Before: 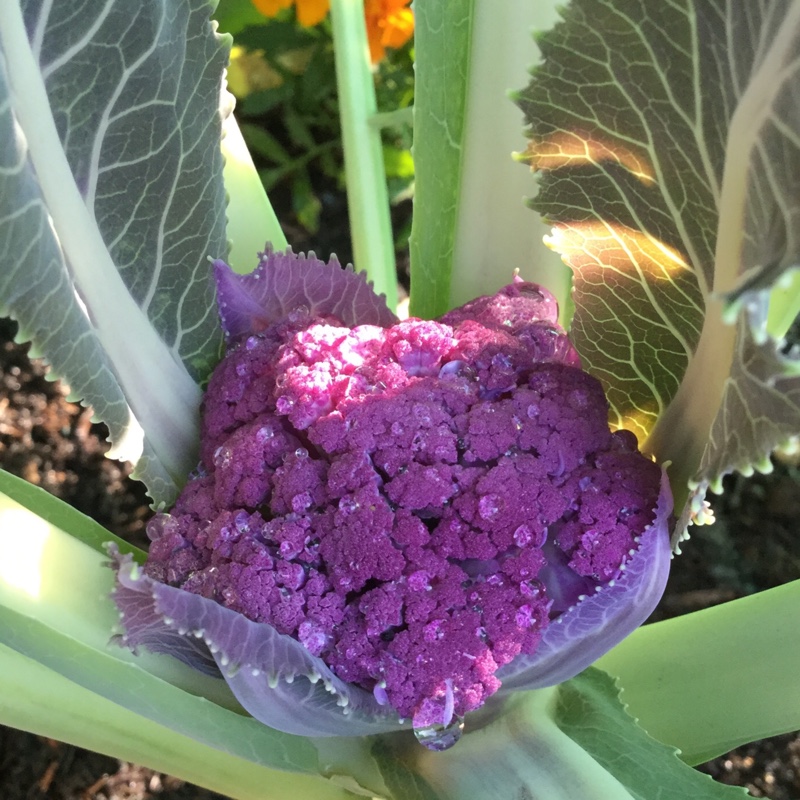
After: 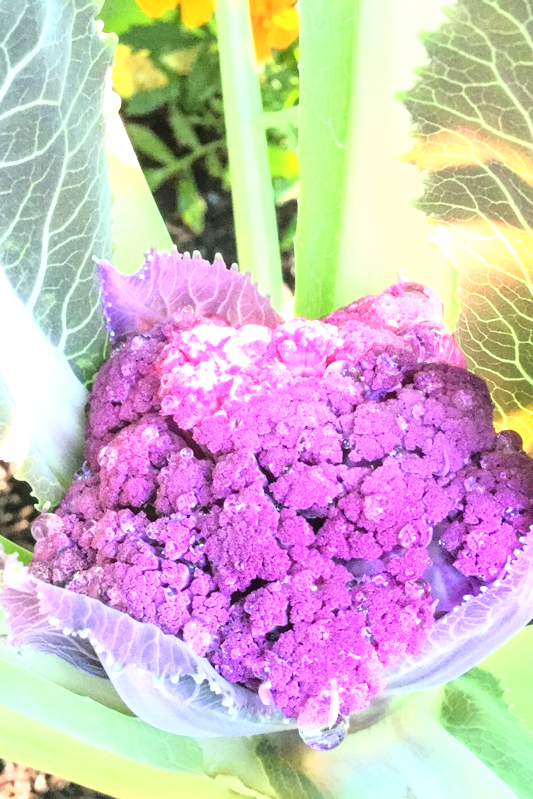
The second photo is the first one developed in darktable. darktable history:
crop and rotate: left 14.385%, right 18.948%
base curve: curves: ch0 [(0, 0) (0.028, 0.03) (0.121, 0.232) (0.46, 0.748) (0.859, 0.968) (1, 1)]
exposure: black level correction 0, exposure 1.45 EV, compensate exposure bias true, compensate highlight preservation false
local contrast: on, module defaults
